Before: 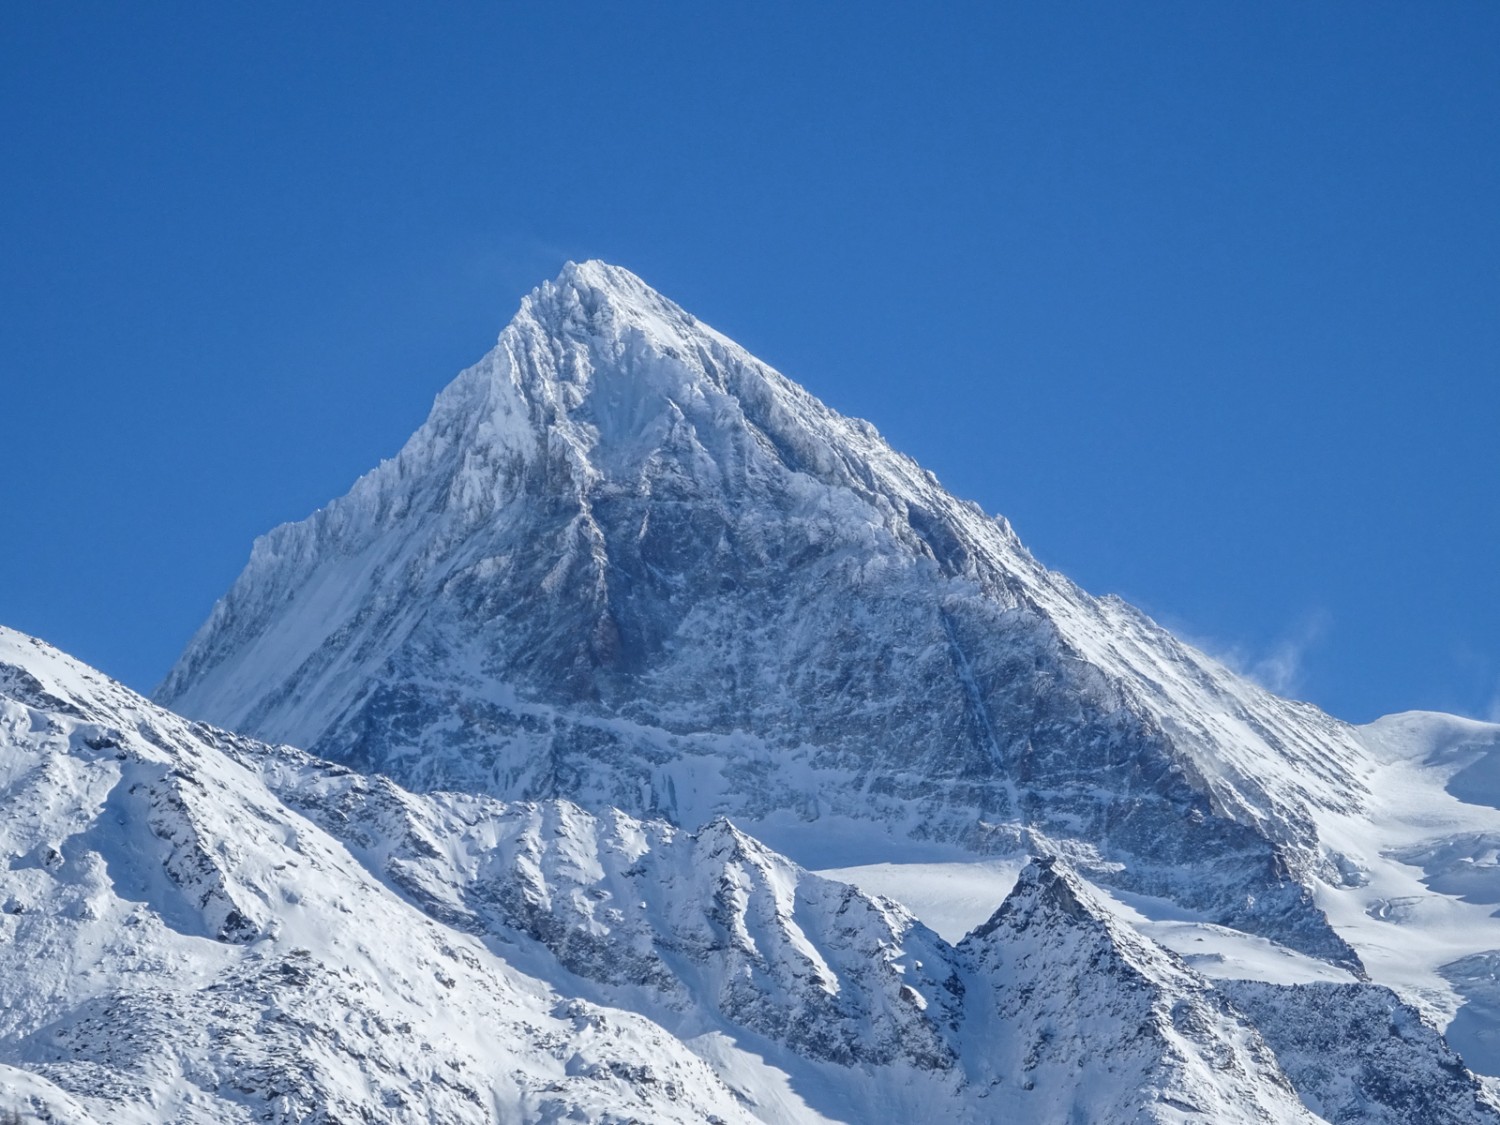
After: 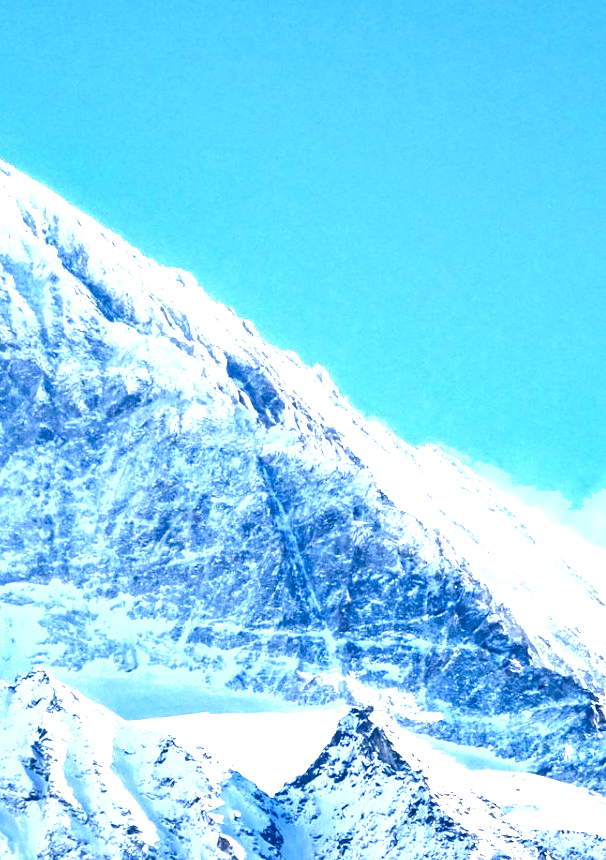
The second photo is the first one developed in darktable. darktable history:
color balance rgb: perceptual saturation grading › global saturation 20%, perceptual saturation grading › highlights -25.066%, perceptual saturation grading › shadows 23.965%
crop: left 45.514%, top 13.363%, right 14.028%, bottom 10.106%
exposure: exposure 2.243 EV, compensate highlight preservation false
shadows and highlights: shadows -86.85, highlights -36.65, soften with gaussian
